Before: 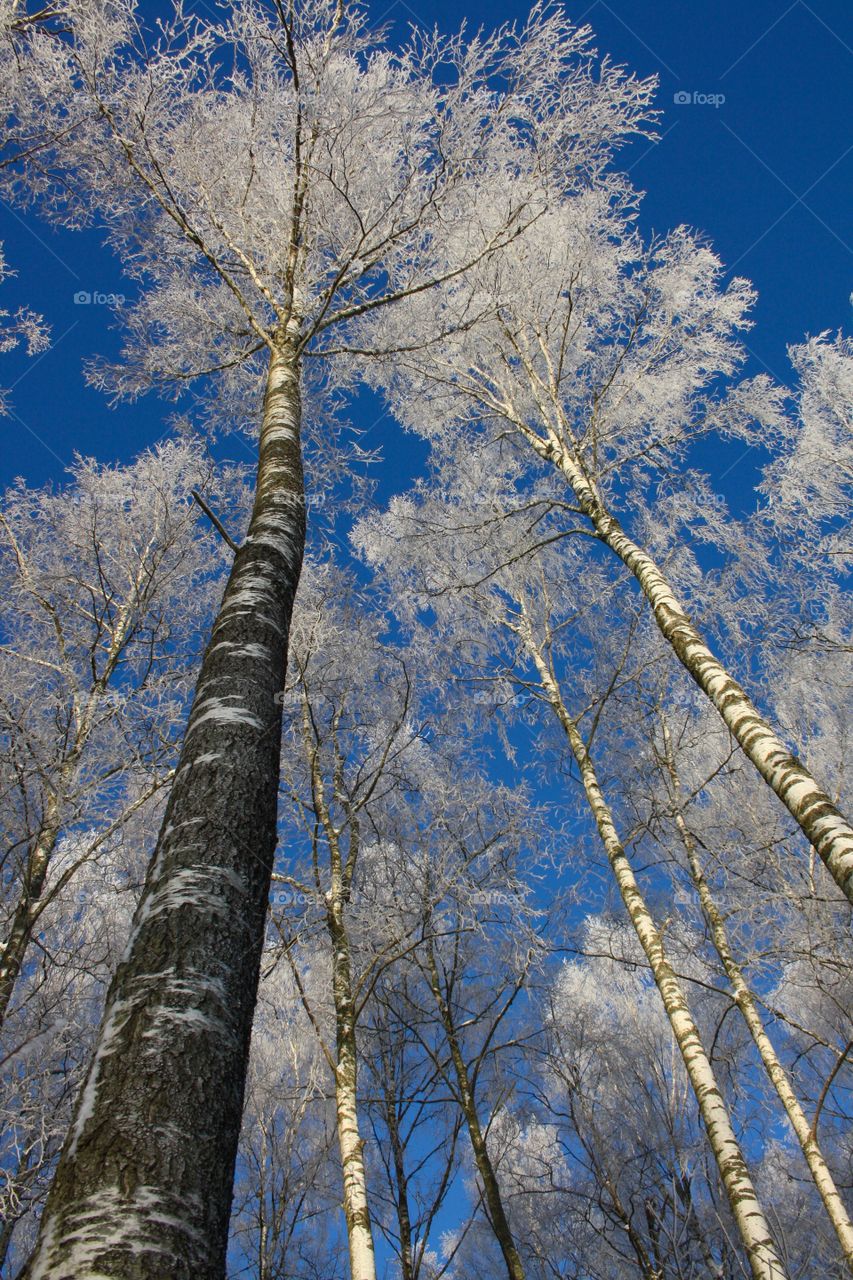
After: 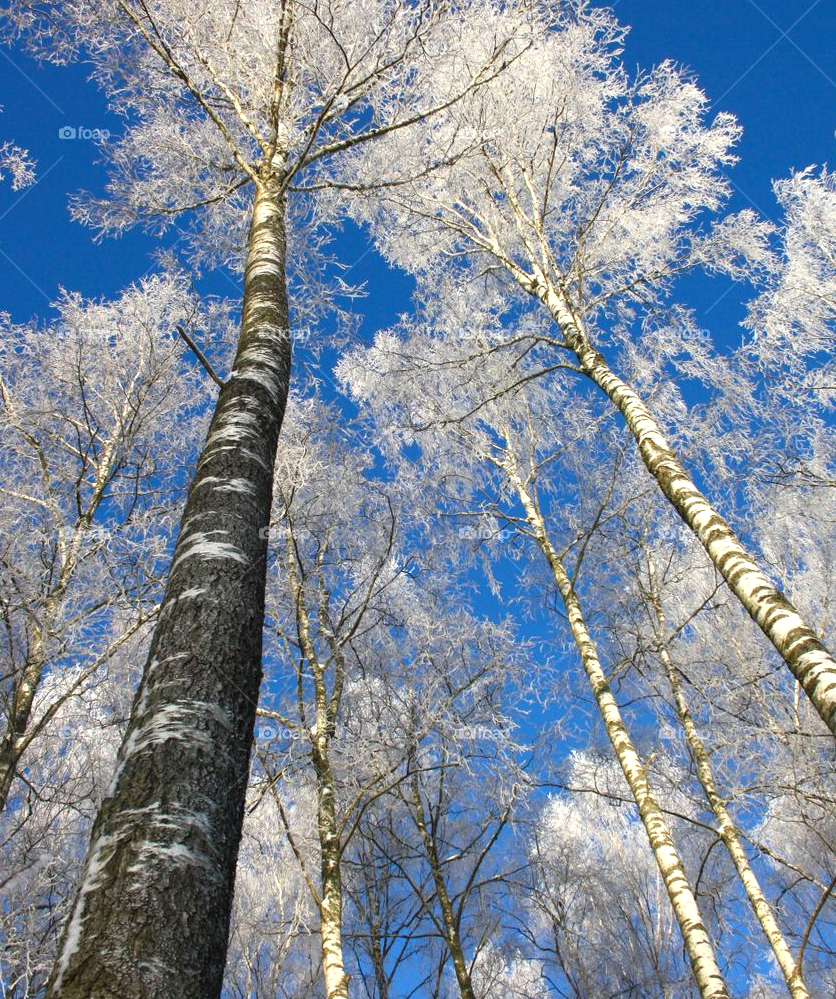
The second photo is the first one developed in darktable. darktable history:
crop and rotate: left 1.809%, top 12.893%, right 0.176%, bottom 8.999%
exposure: black level correction 0, exposure 0.699 EV, compensate highlight preservation false
